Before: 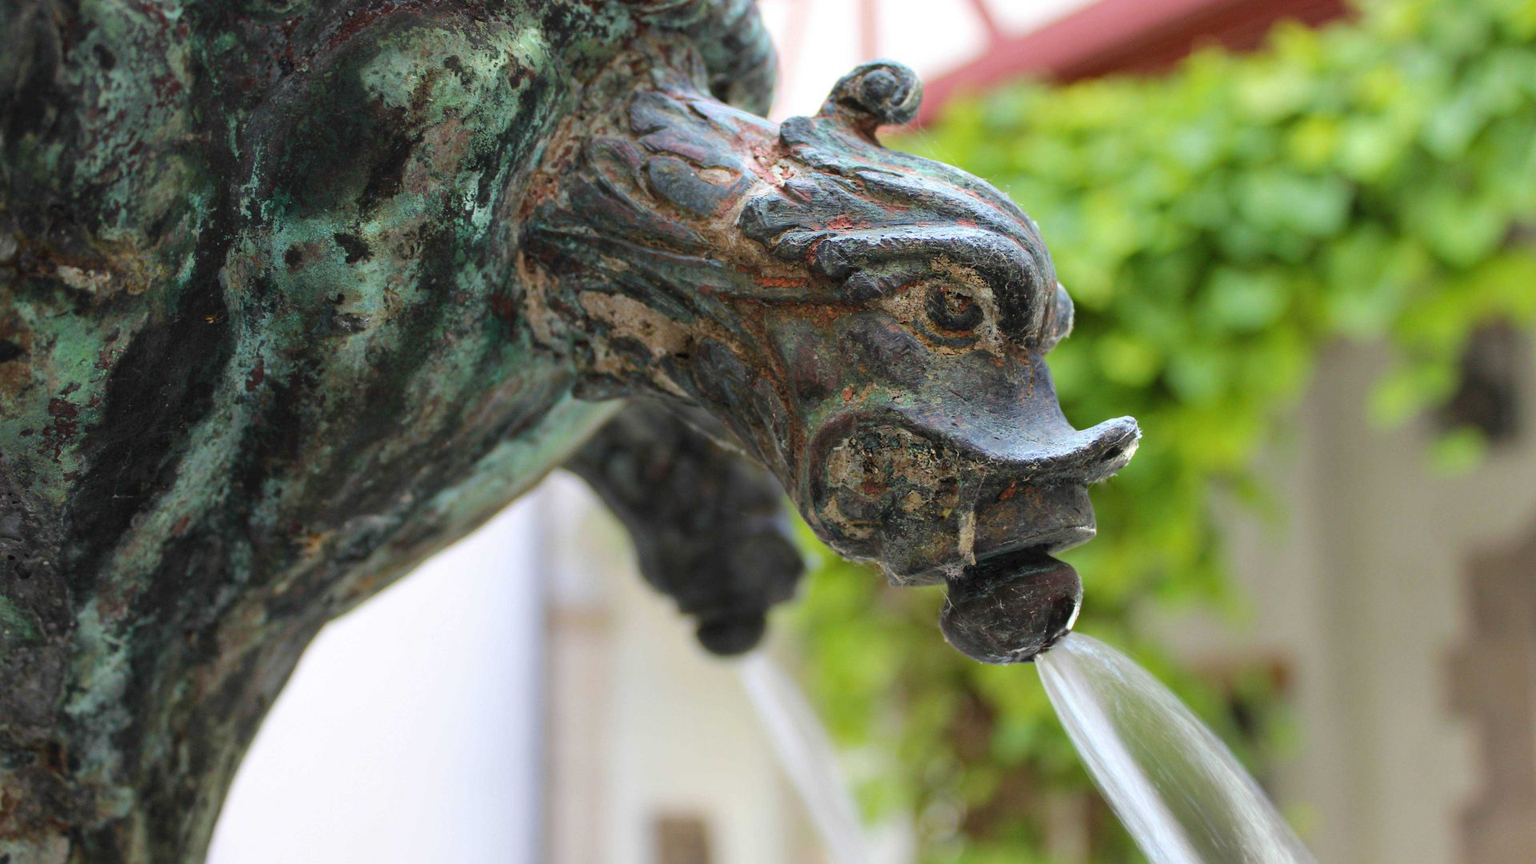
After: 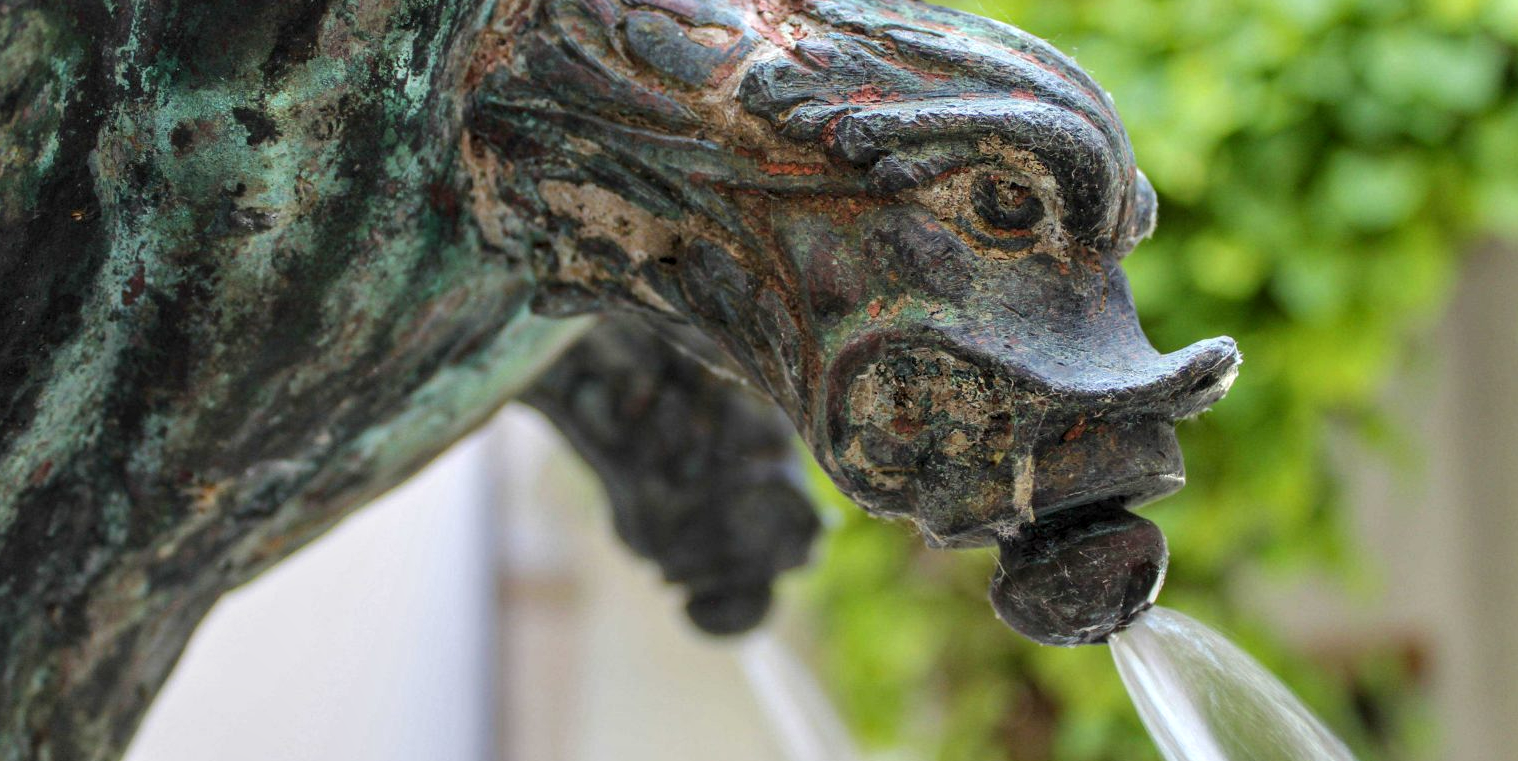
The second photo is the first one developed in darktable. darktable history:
local contrast: highlights 4%, shadows 6%, detail 134%
crop: left 9.645%, top 17.117%, right 11.261%, bottom 12.375%
